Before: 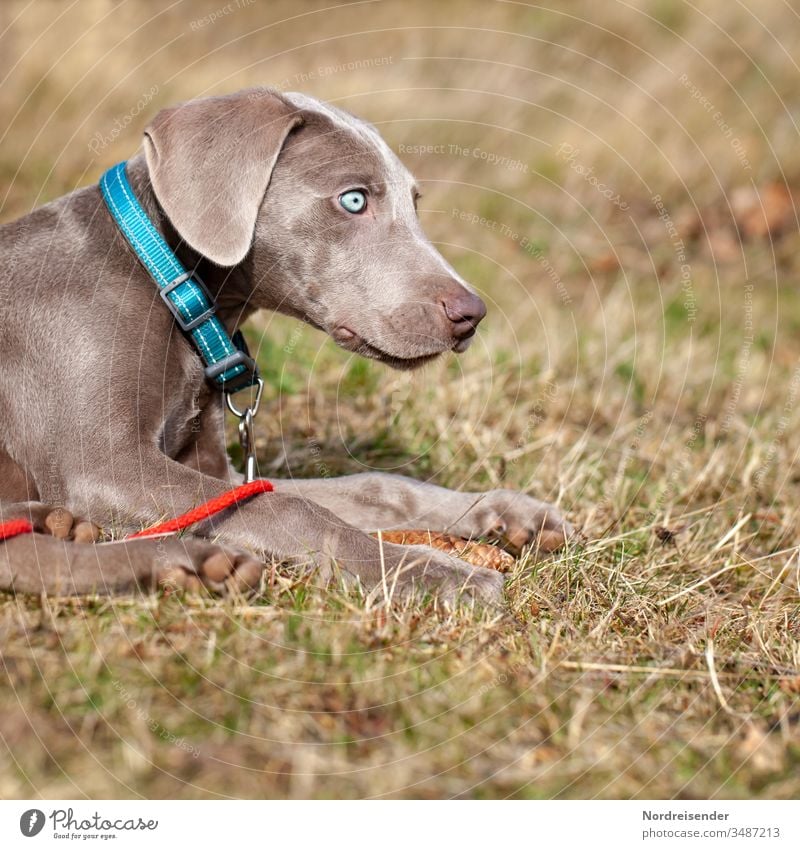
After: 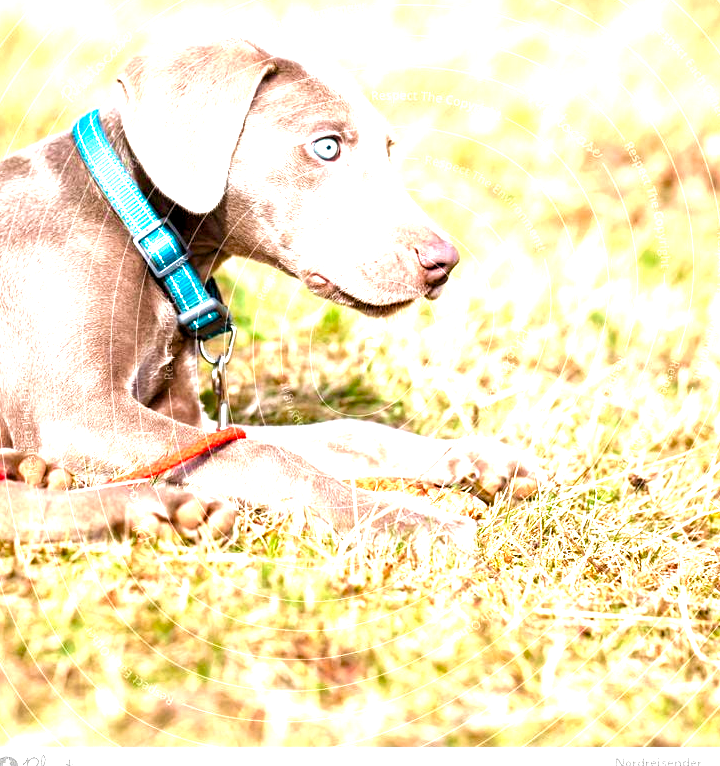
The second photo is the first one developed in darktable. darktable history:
velvia: on, module defaults
crop: left 3.493%, top 6.357%, right 6.384%, bottom 3.31%
color balance rgb: global offset › luminance -0.496%, linear chroma grading › global chroma 9.742%, perceptual saturation grading › global saturation 20%, perceptual saturation grading › highlights -25.704%, perceptual saturation grading › shadows 24.404%, perceptual brilliance grading › highlights 9.767%, perceptual brilliance grading › mid-tones 4.925%, global vibrance 4.994%, contrast 2.611%
exposure: black level correction 0, exposure 1.524 EV, compensate highlight preservation false
